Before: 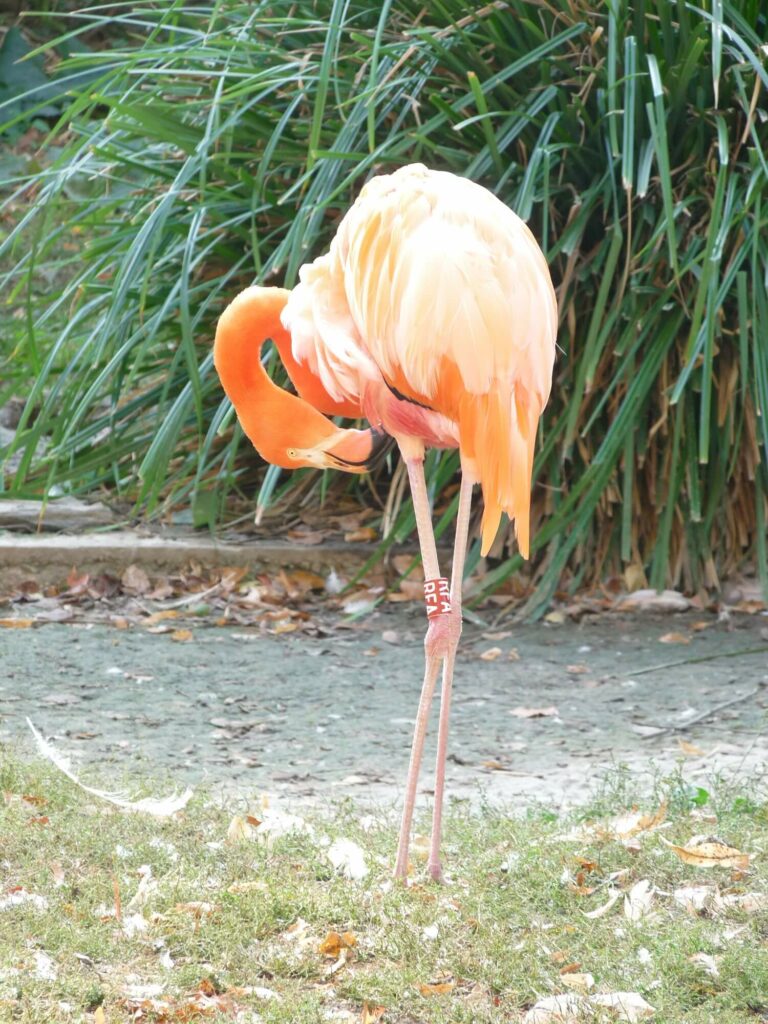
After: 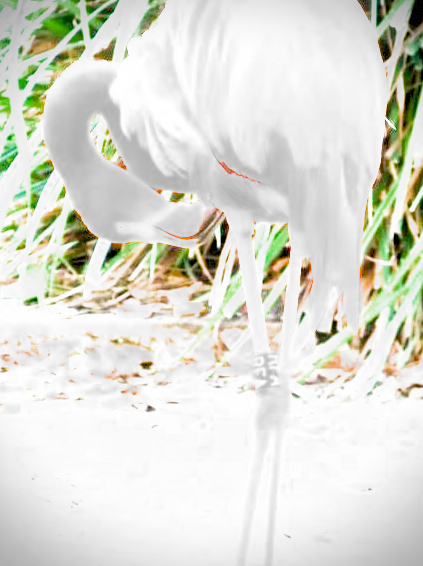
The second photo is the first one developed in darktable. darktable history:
crop and rotate: left 22.305%, top 22.125%, right 22.604%, bottom 22.563%
vignetting: brightness -0.588, saturation -0.108, dithering 8-bit output
filmic rgb: middle gray luminance 8.63%, black relative exposure -6.35 EV, white relative exposure 2.72 EV, target black luminance 0%, hardness 4.78, latitude 74.13%, contrast 1.332, shadows ↔ highlights balance 10.09%, add noise in highlights 0.001, preserve chrominance max RGB, color science v3 (2019), use custom middle-gray values true, contrast in highlights soft
exposure: black level correction 0.015, exposure 1.773 EV, compensate highlight preservation false
